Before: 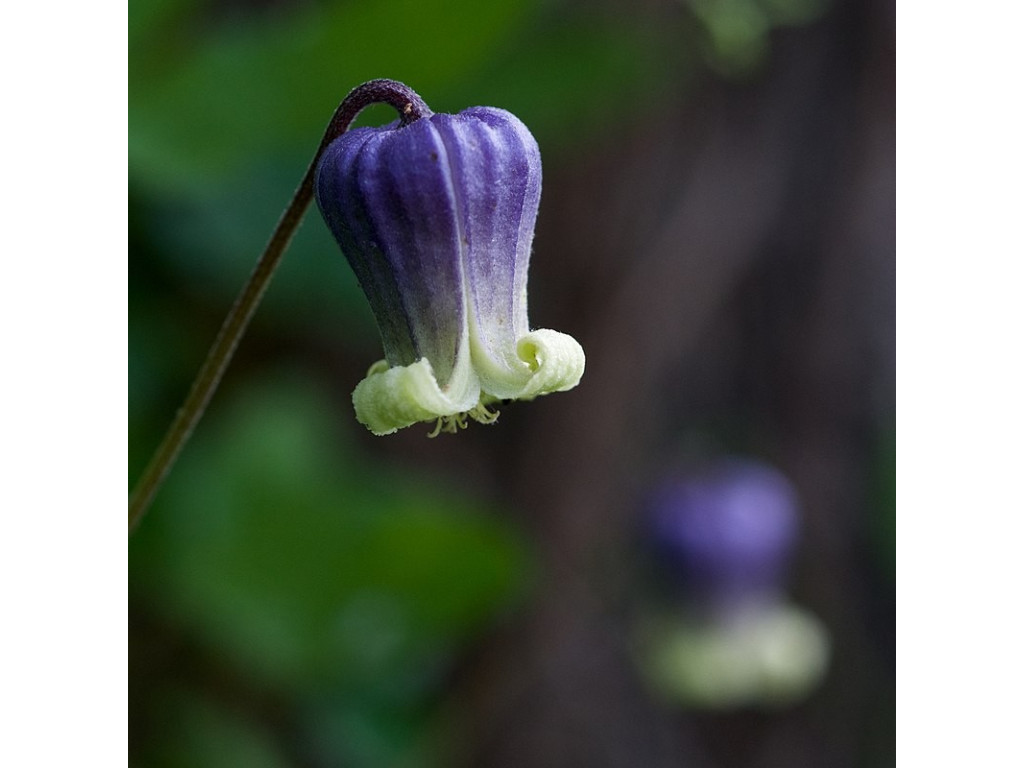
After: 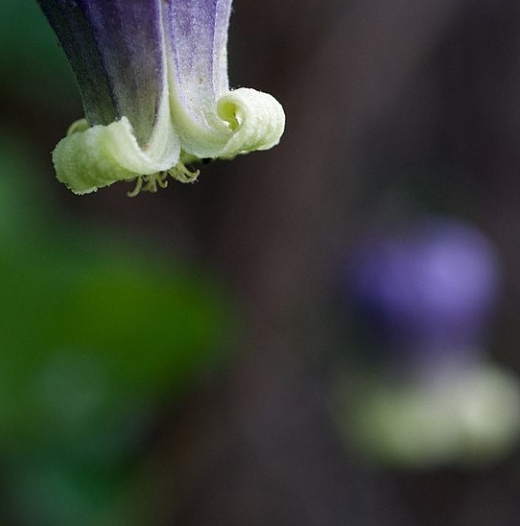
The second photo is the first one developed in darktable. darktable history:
crop and rotate: left 29.297%, top 31.384%, right 19.85%
